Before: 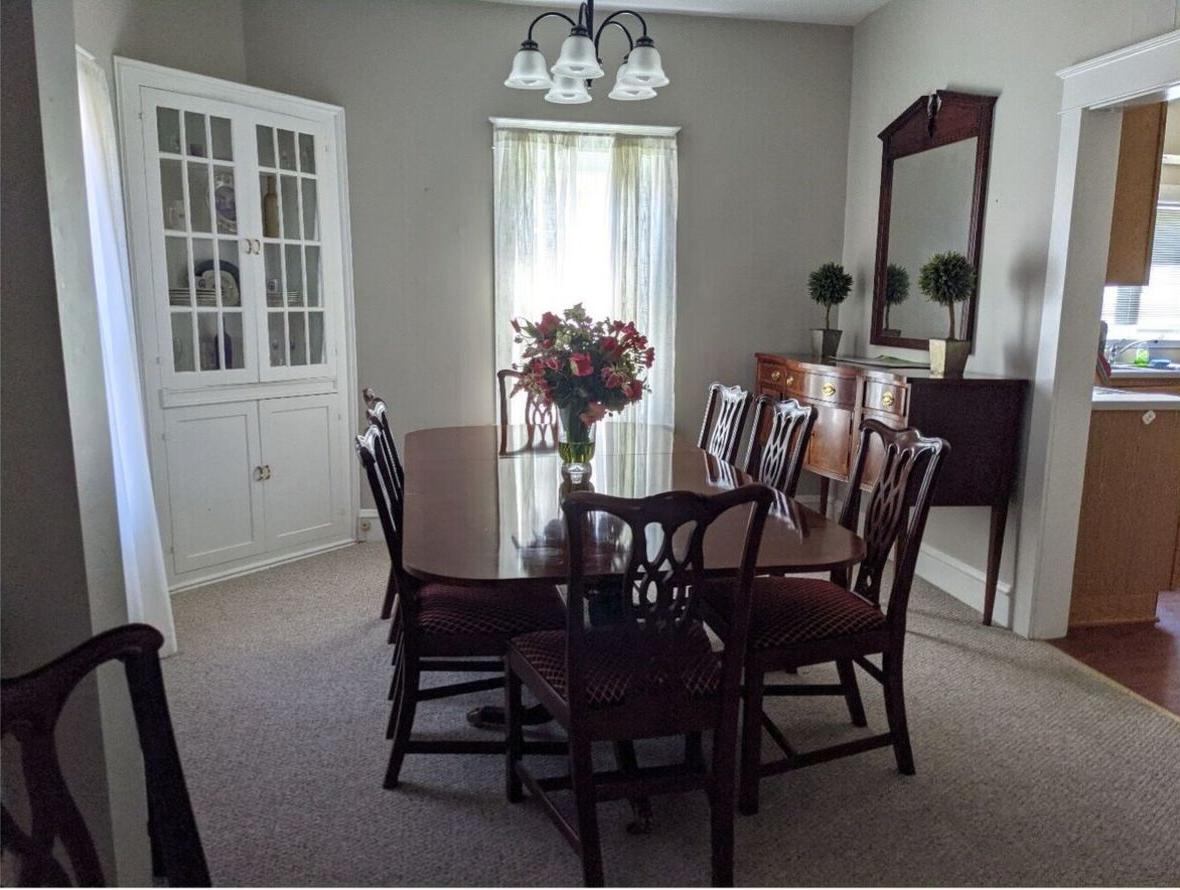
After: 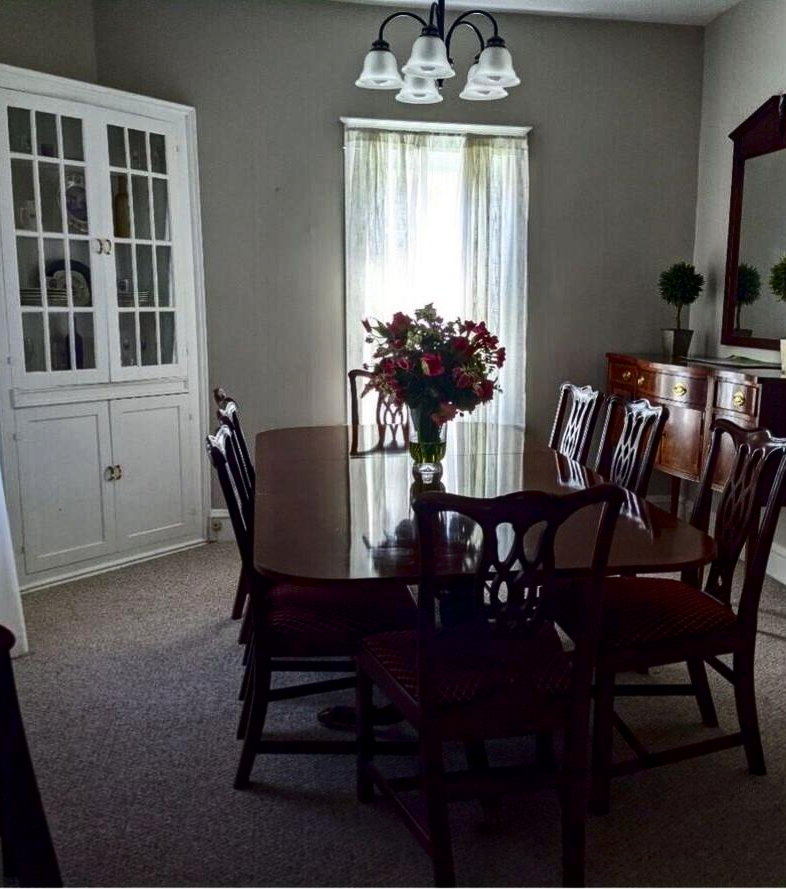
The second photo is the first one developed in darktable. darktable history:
crop and rotate: left 12.648%, right 20.685%
contrast brightness saturation: contrast 0.19, brightness -0.24, saturation 0.11
